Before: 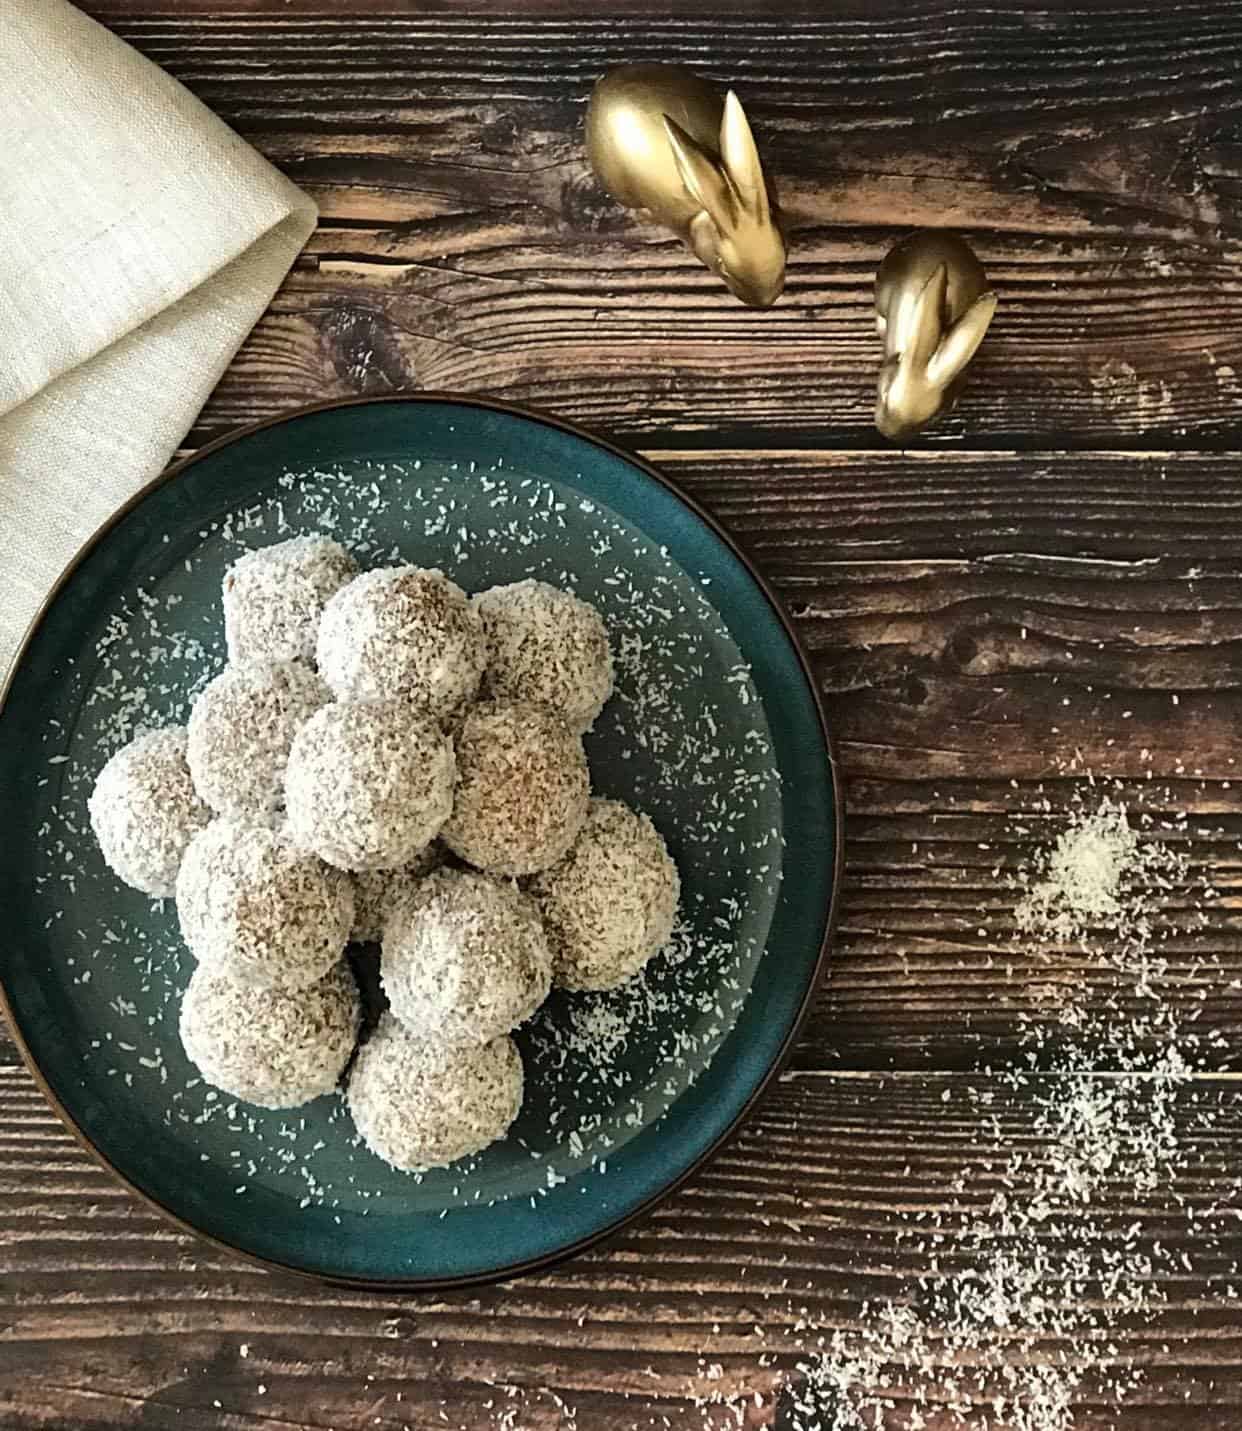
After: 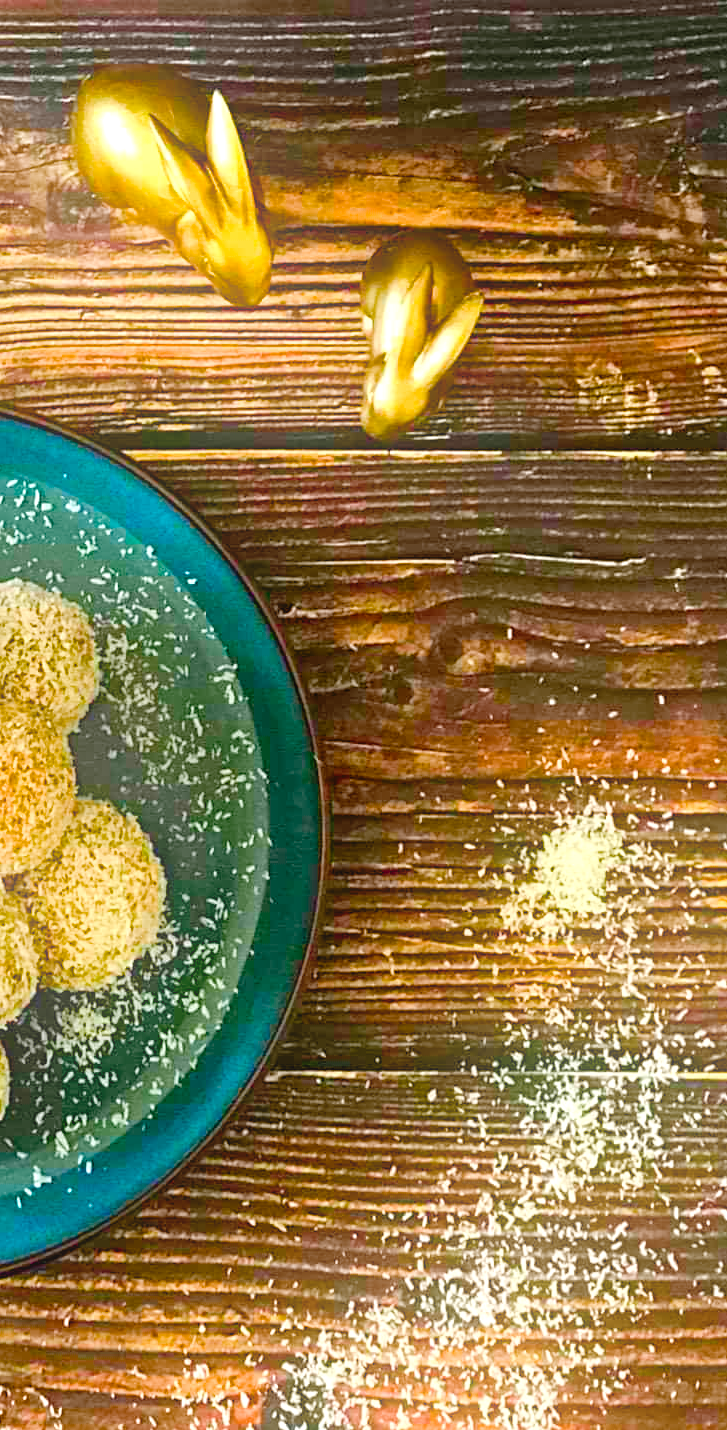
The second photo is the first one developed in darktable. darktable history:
bloom: on, module defaults
crop: left 41.402%
color balance rgb: linear chroma grading › shadows 10%, linear chroma grading › highlights 10%, linear chroma grading › global chroma 15%, linear chroma grading › mid-tones 15%, perceptual saturation grading › global saturation 40%, perceptual saturation grading › highlights -25%, perceptual saturation grading › mid-tones 35%, perceptual saturation grading › shadows 35%, perceptual brilliance grading › global brilliance 11.29%, global vibrance 11.29%
levels: levels [0, 0.43, 0.984]
